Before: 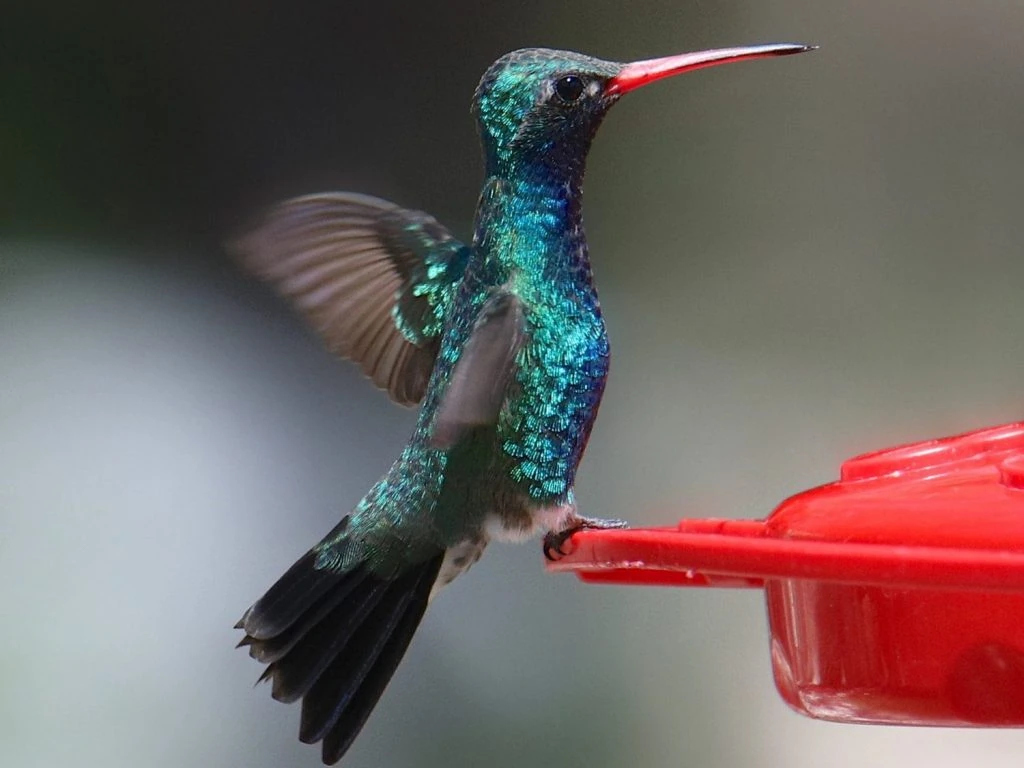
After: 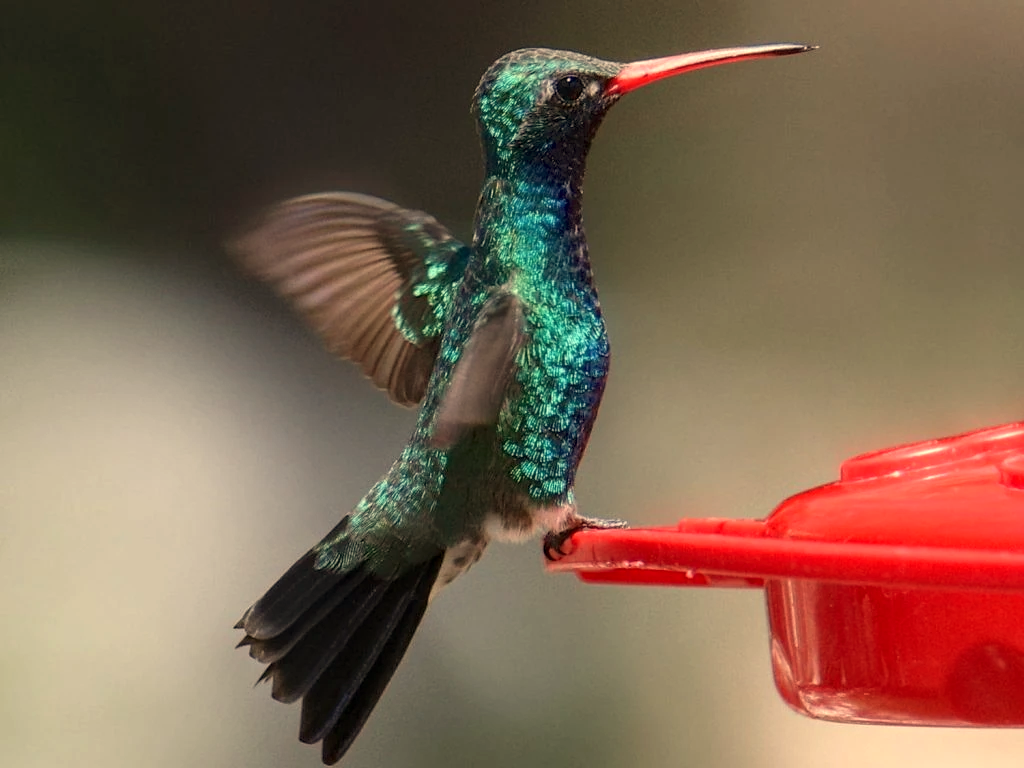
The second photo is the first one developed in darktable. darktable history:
white balance: red 1.138, green 0.996, blue 0.812
local contrast: on, module defaults
